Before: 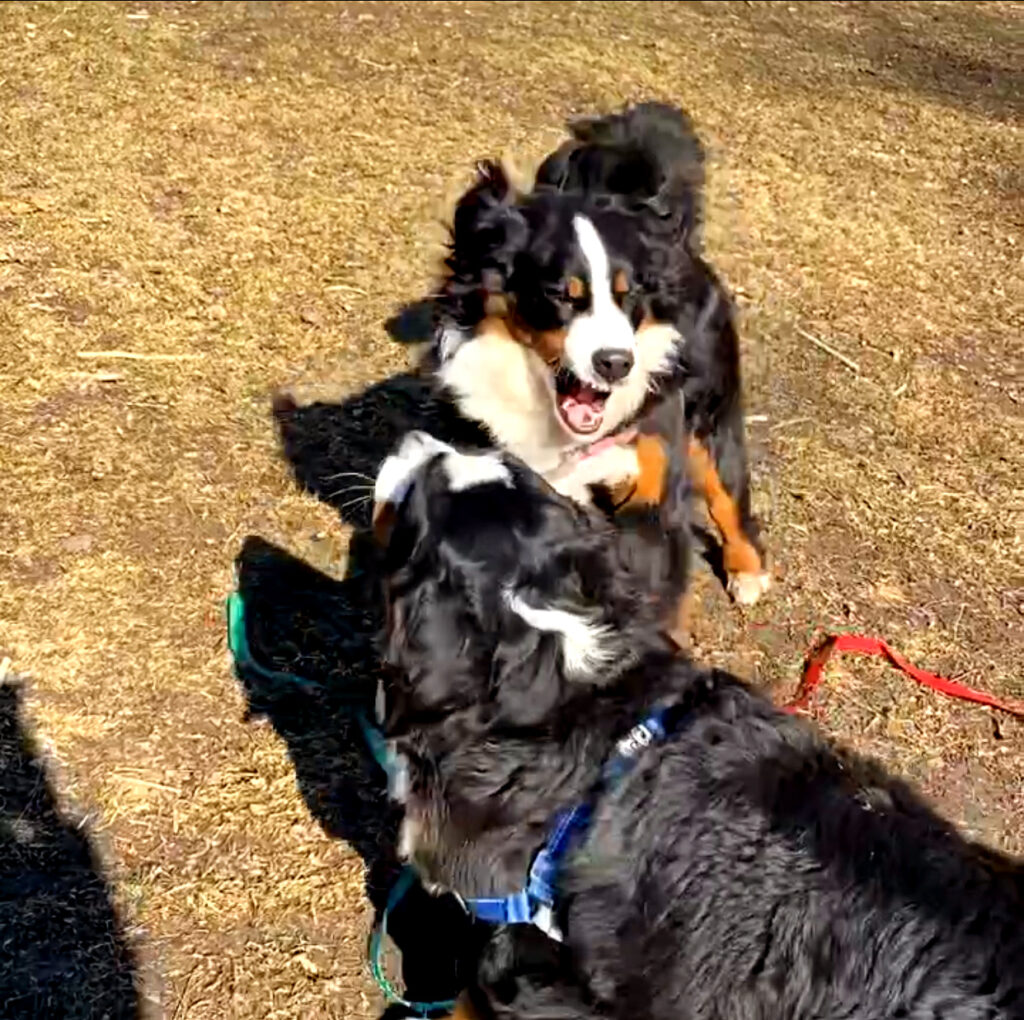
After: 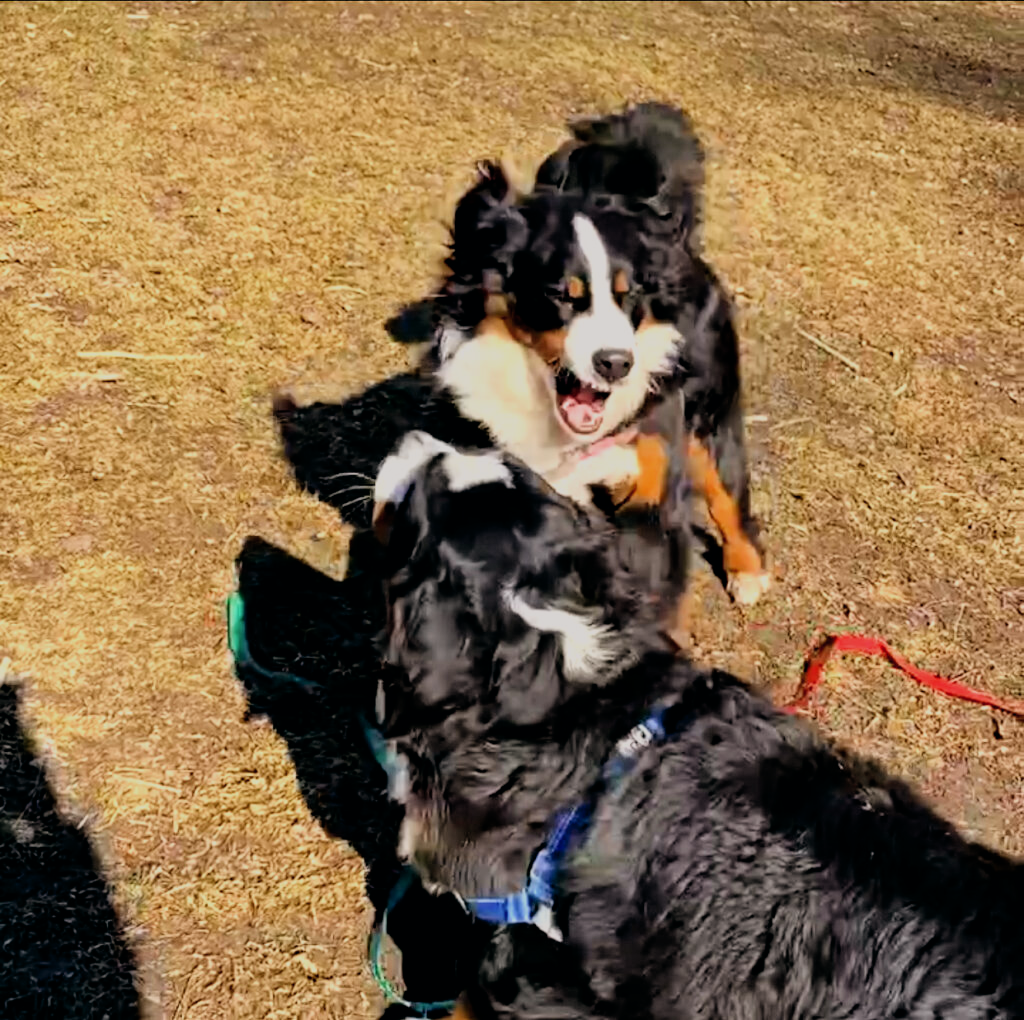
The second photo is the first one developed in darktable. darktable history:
color balance: lift [1, 0.998, 1.001, 1.002], gamma [1, 1.02, 1, 0.98], gain [1, 1.02, 1.003, 0.98]
filmic rgb: black relative exposure -7.65 EV, white relative exposure 4.56 EV, hardness 3.61, color science v6 (2022)
